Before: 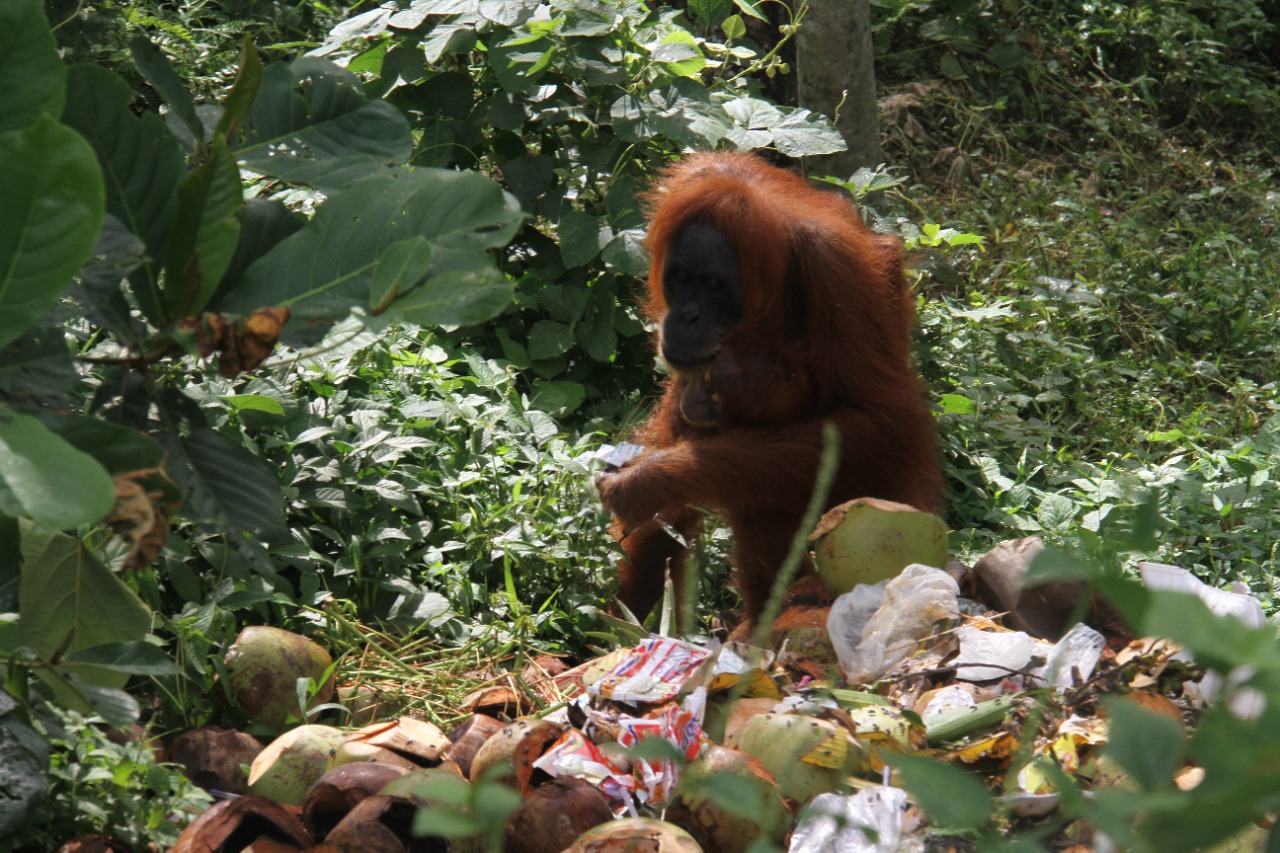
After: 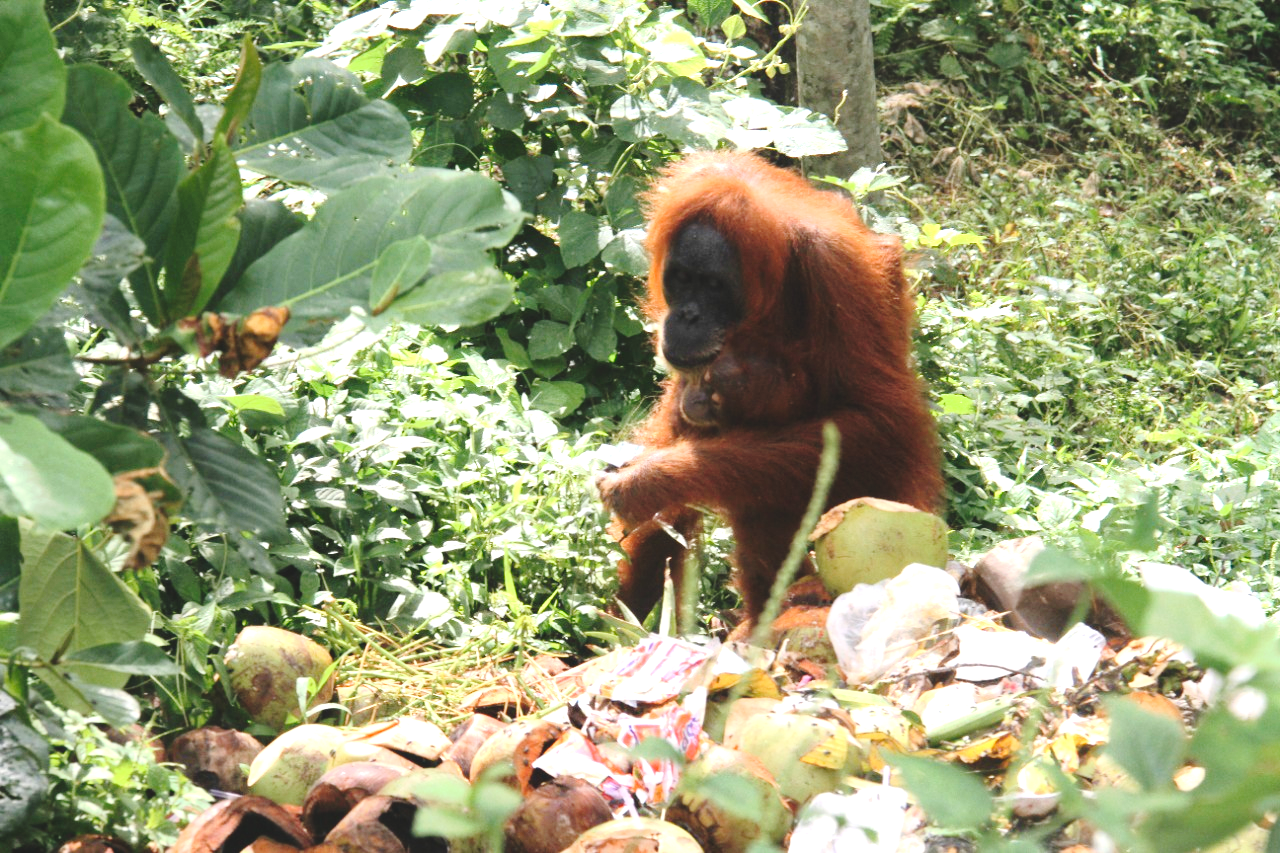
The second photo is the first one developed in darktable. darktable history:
exposure: black level correction 0, exposure 1.45 EV, compensate exposure bias true, compensate highlight preservation false
tone curve: curves: ch0 [(0, 0) (0.003, 0.09) (0.011, 0.095) (0.025, 0.097) (0.044, 0.108) (0.069, 0.117) (0.1, 0.129) (0.136, 0.151) (0.177, 0.185) (0.224, 0.229) (0.277, 0.299) (0.335, 0.379) (0.399, 0.469) (0.468, 0.55) (0.543, 0.629) (0.623, 0.702) (0.709, 0.775) (0.801, 0.85) (0.898, 0.91) (1, 1)], preserve colors none
base curve: curves: ch0 [(0, 0) (0.666, 0.806) (1, 1)]
